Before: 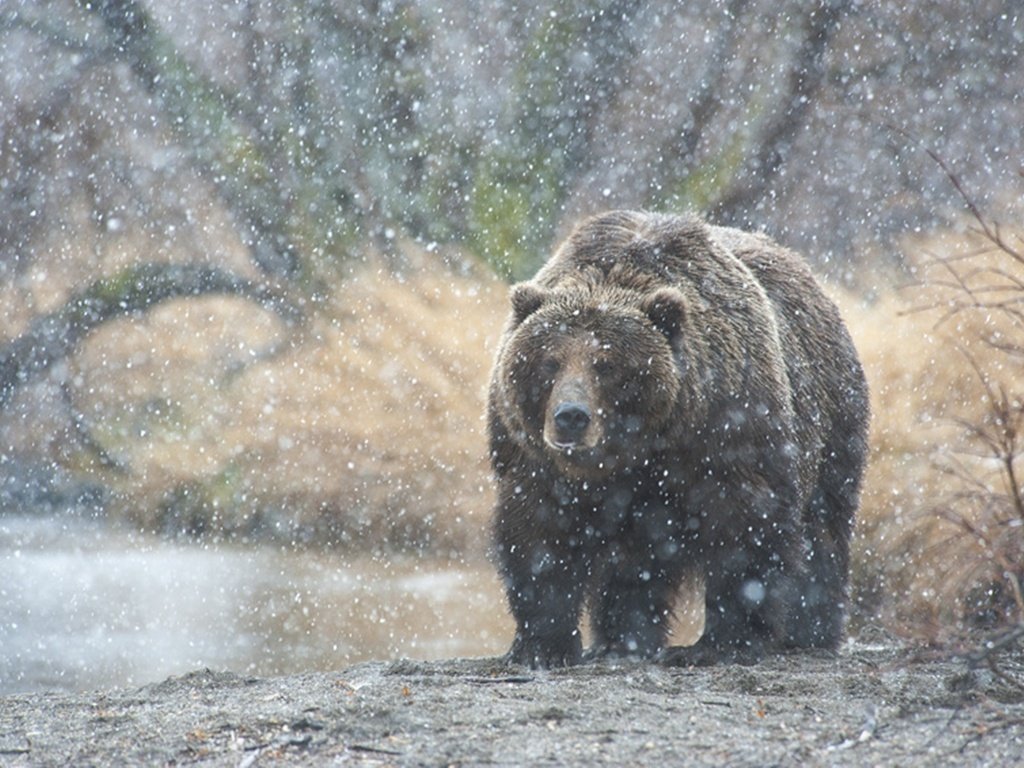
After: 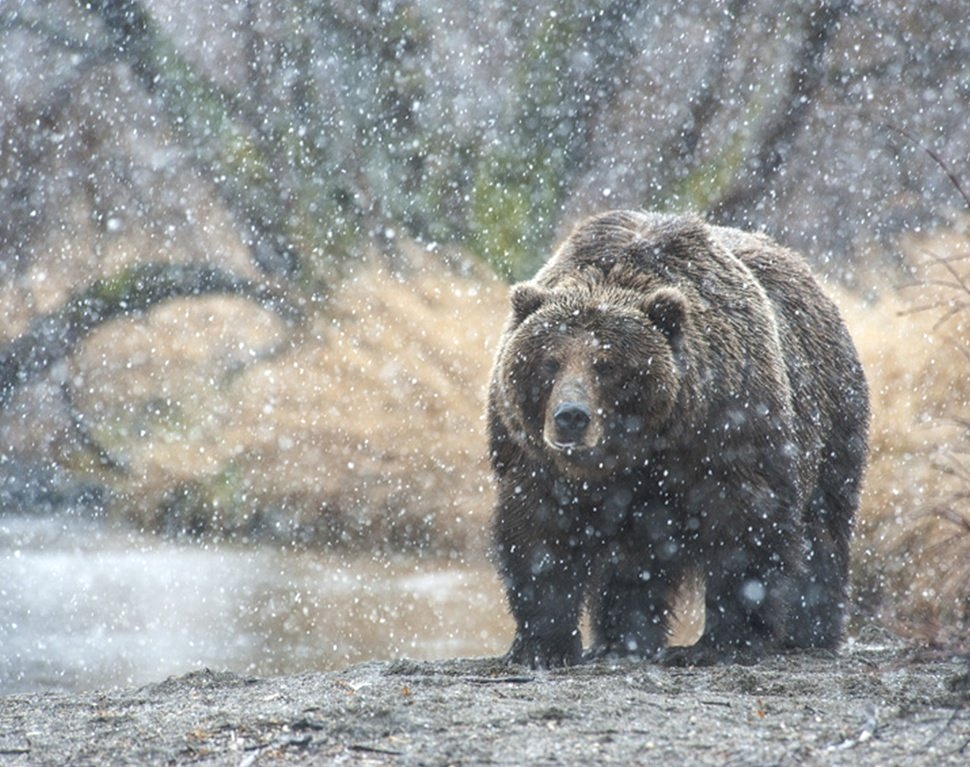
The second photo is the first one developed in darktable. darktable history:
crop and rotate: right 5.198%
local contrast: on, module defaults
